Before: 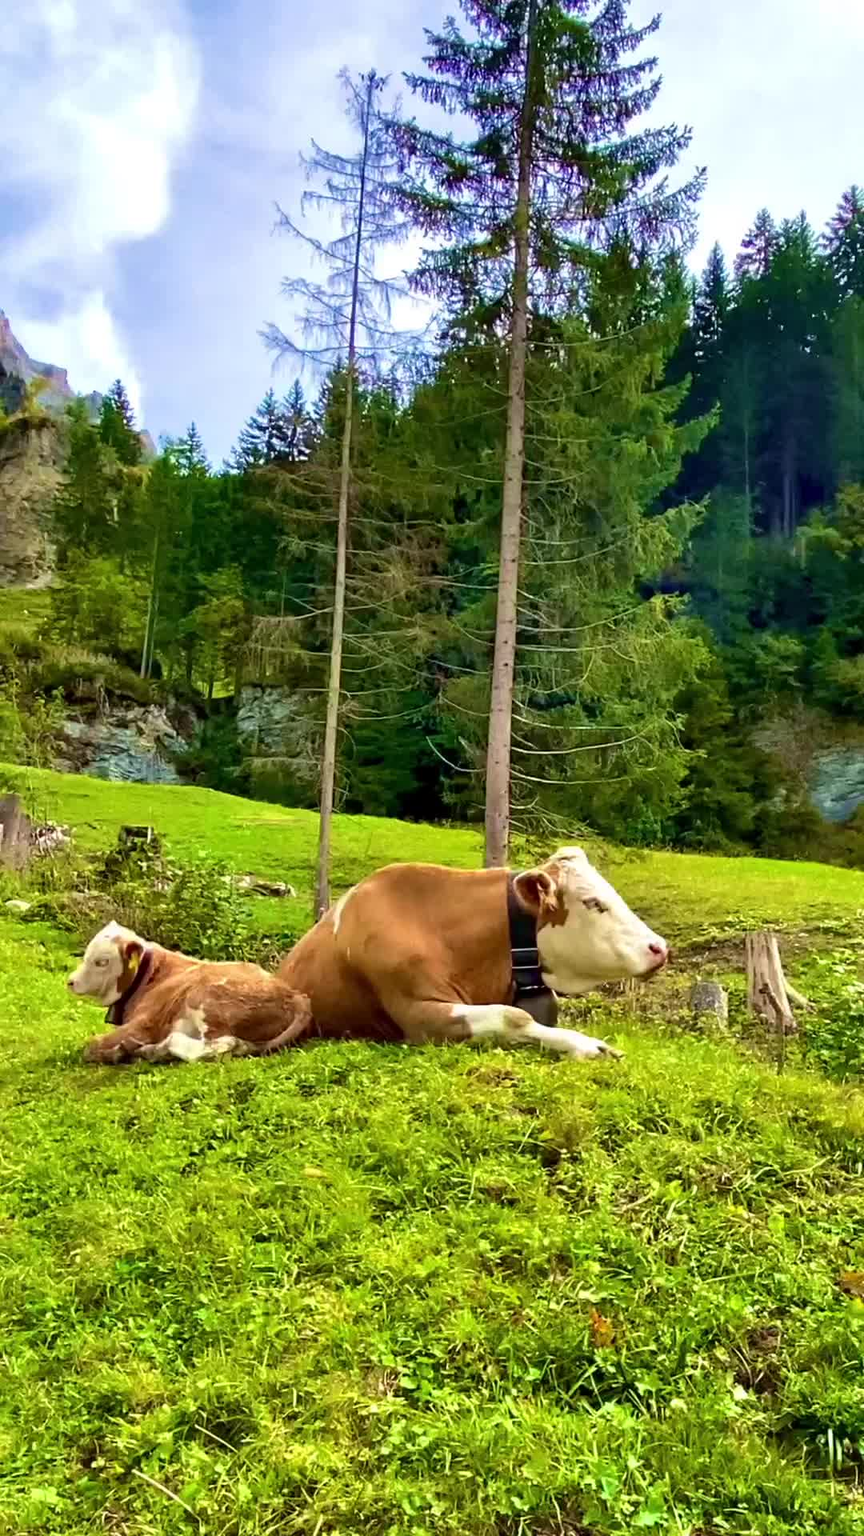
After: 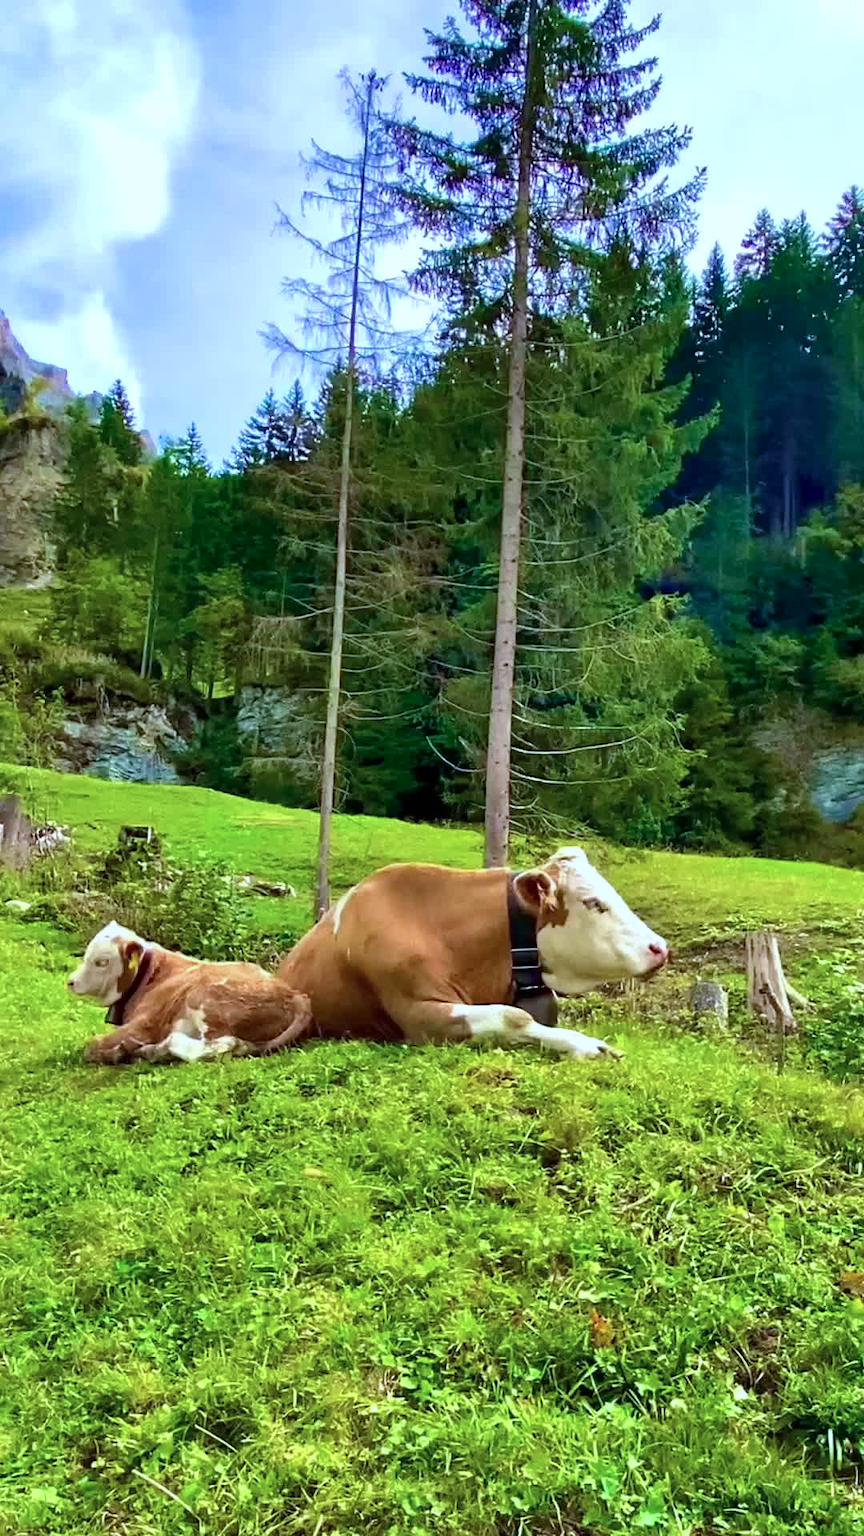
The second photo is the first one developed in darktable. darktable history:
rgb levels: preserve colors max RGB
exposure: black level correction 0, compensate exposure bias true, compensate highlight preservation false
color calibration: x 0.38, y 0.39, temperature 4086.04 K
